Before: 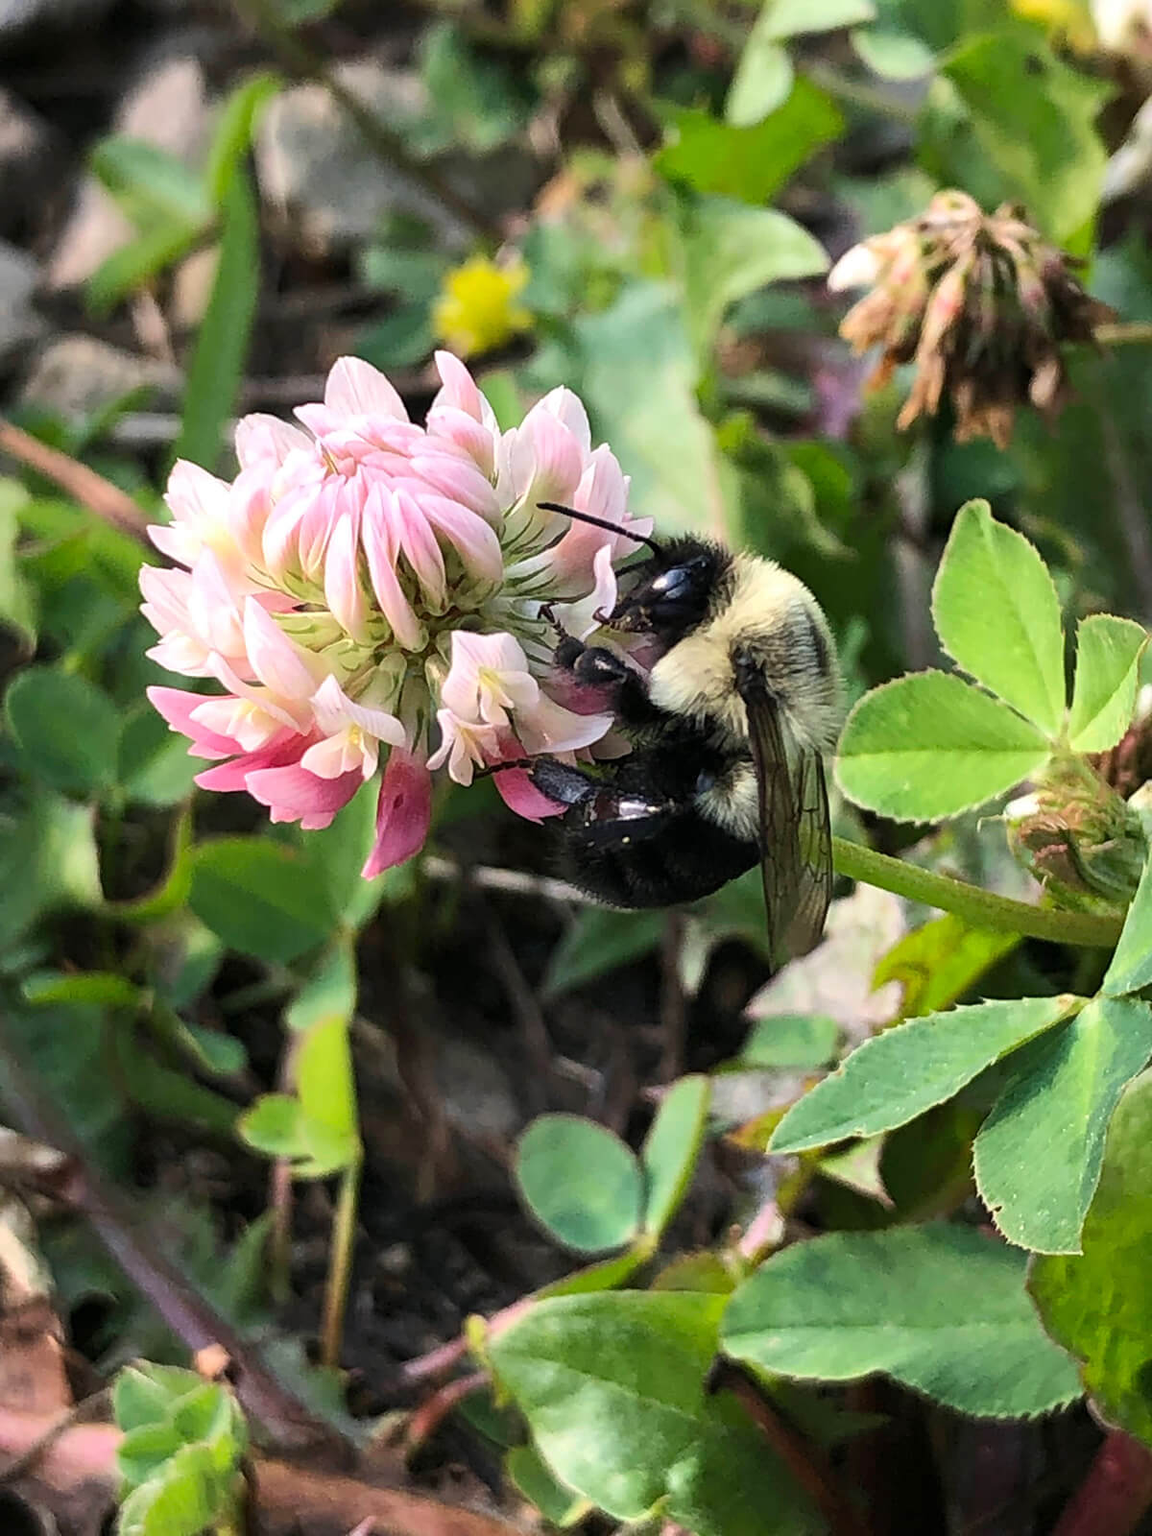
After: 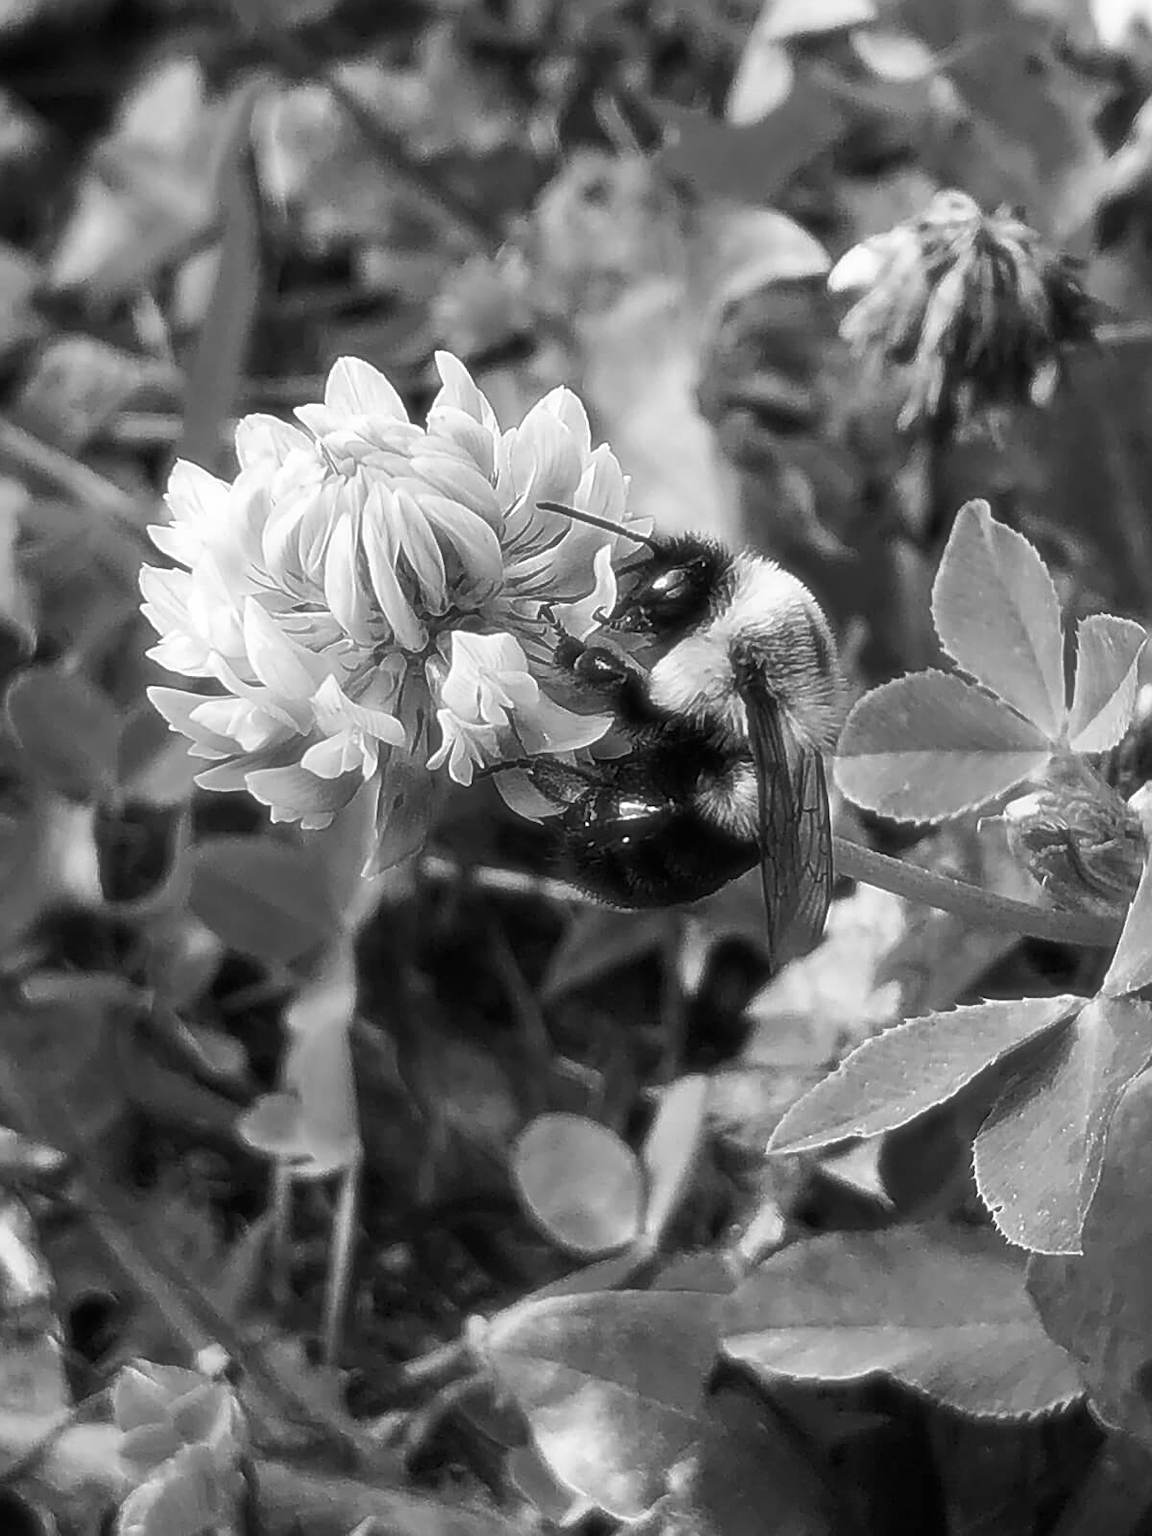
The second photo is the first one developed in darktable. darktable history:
sharpen: radius 2.584, amount 0.688
soften: size 19.52%, mix 20.32%
monochrome: a 0, b 0, size 0.5, highlights 0.57
